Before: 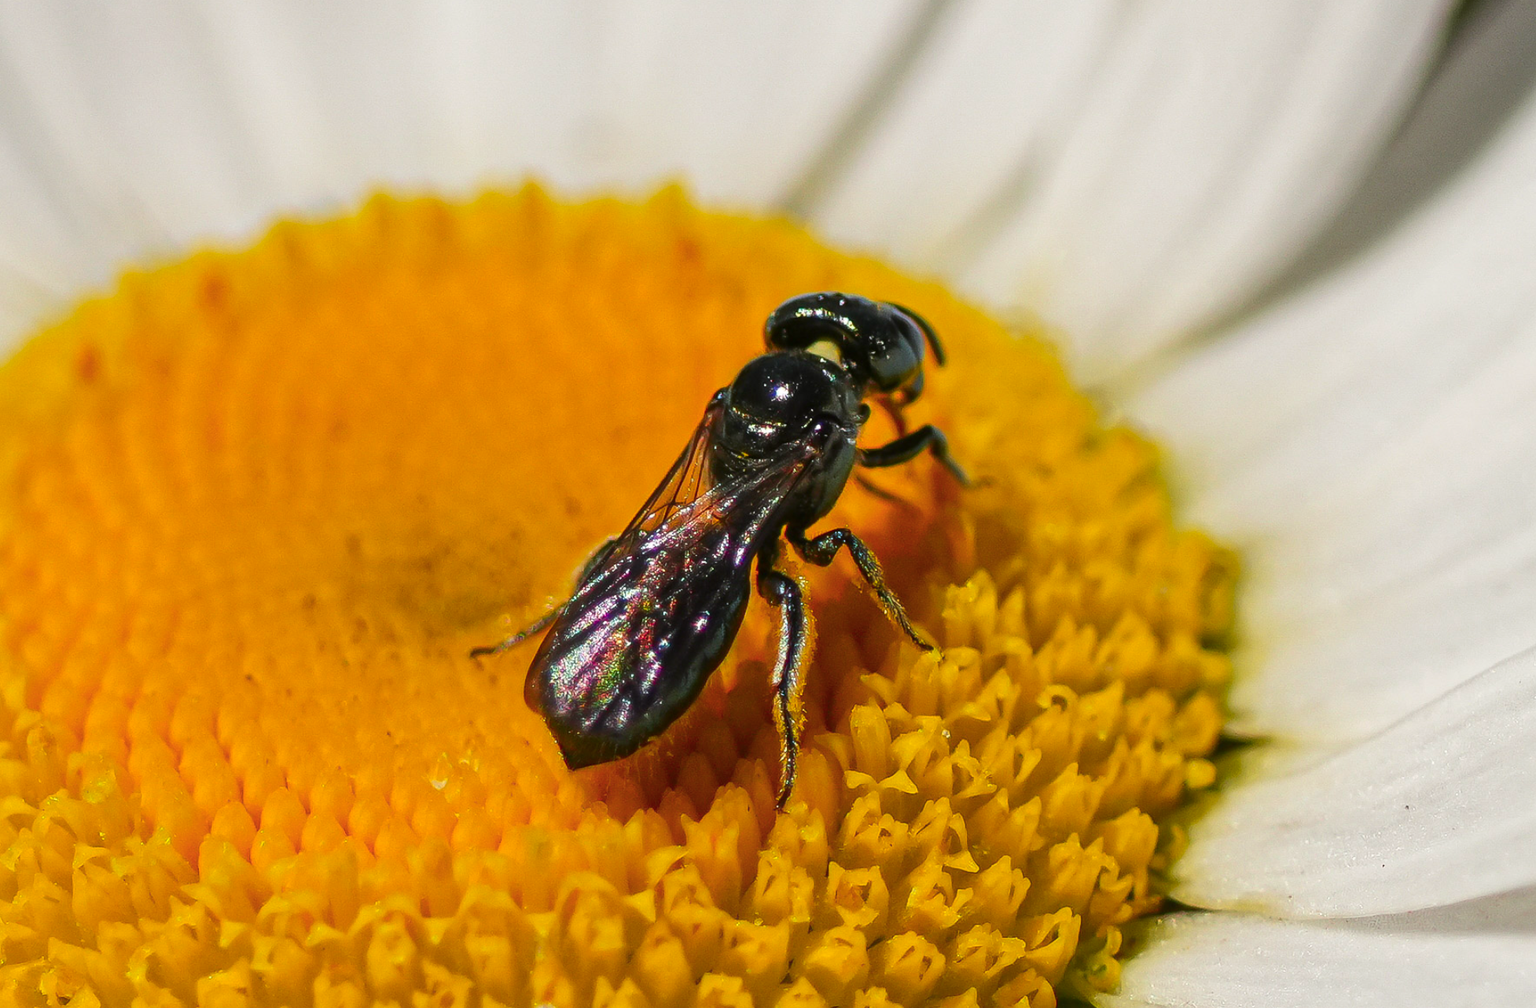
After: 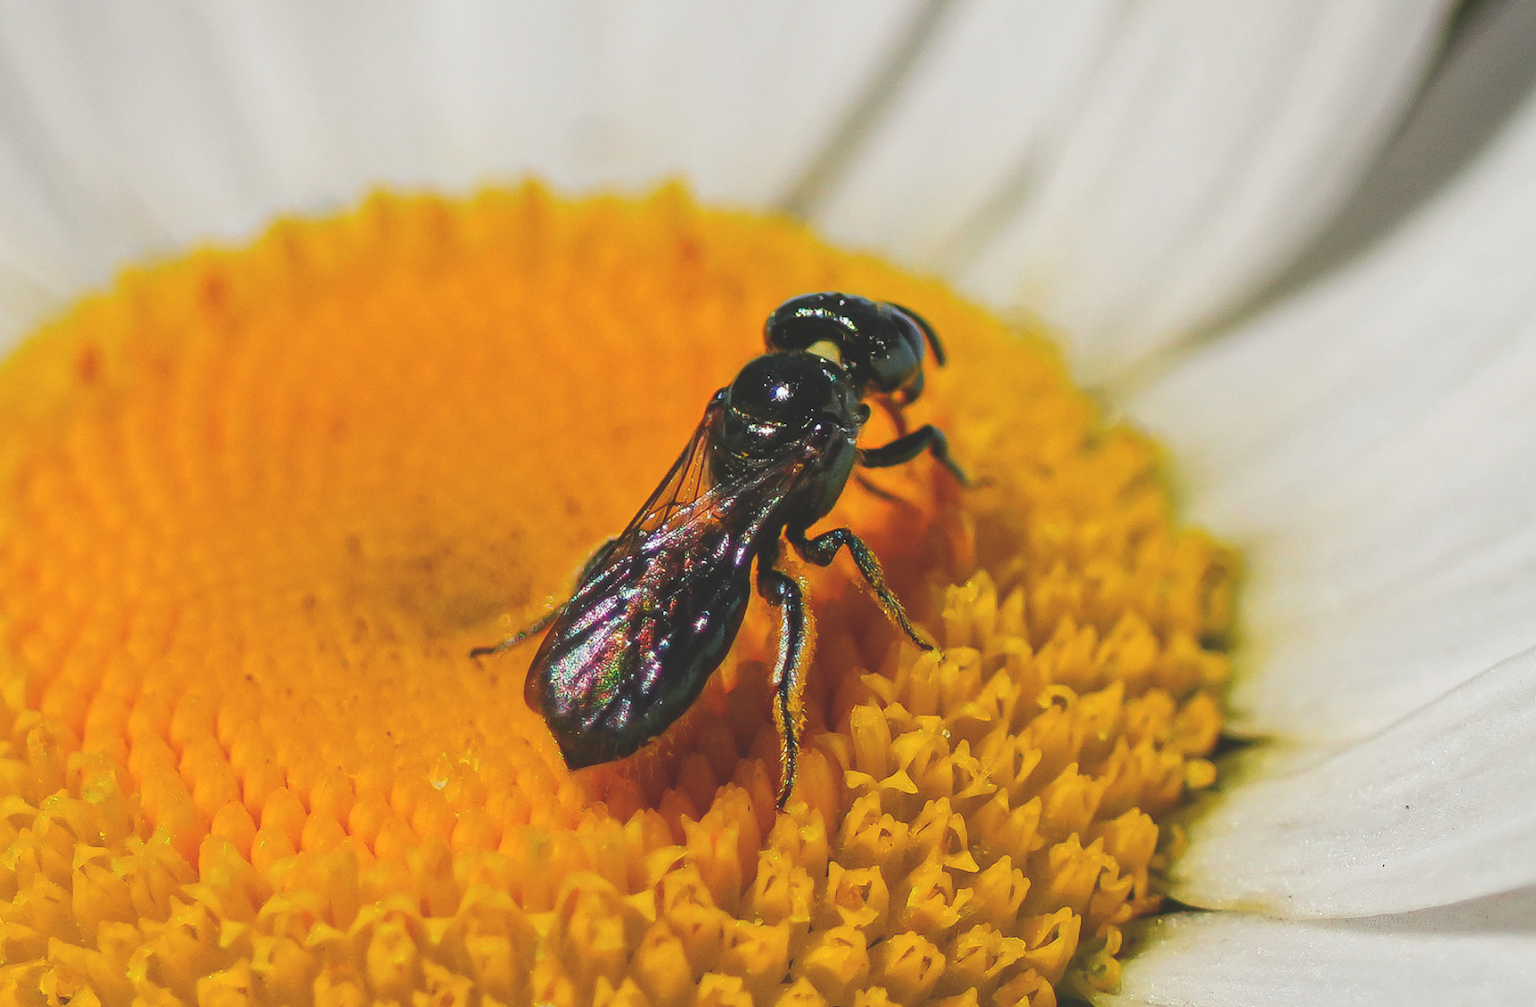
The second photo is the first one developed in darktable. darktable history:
white balance: red 0.986, blue 1.01
exposure: black level correction -0.025, exposure -0.117 EV, compensate highlight preservation false
rgb levels: preserve colors max RGB
